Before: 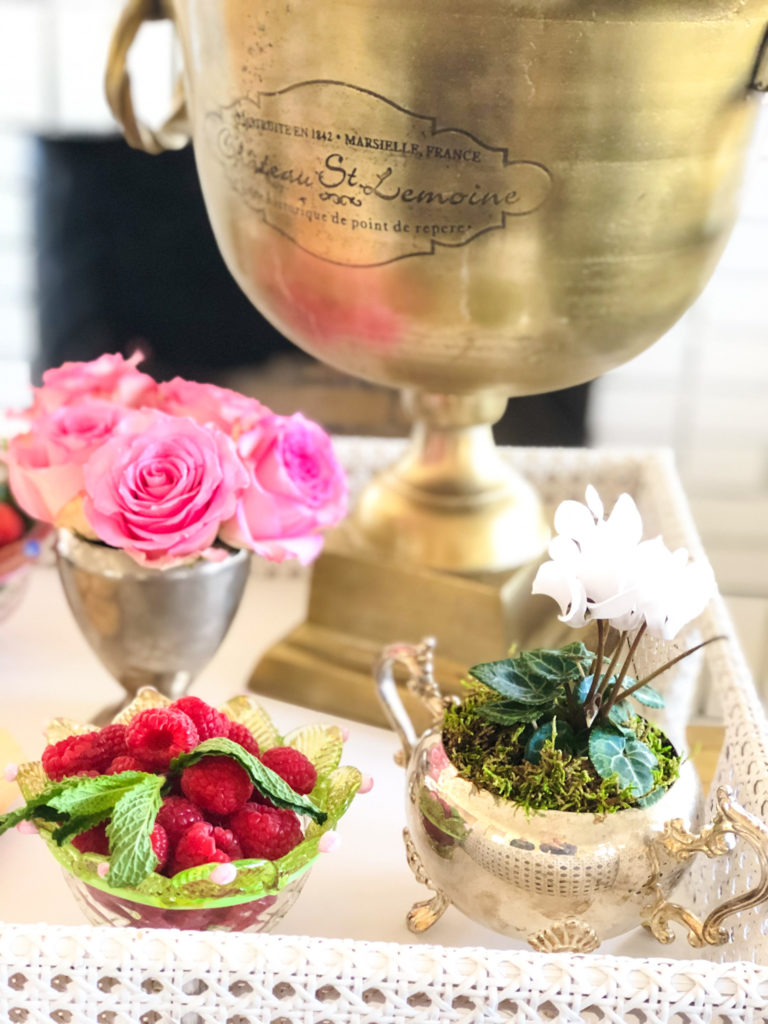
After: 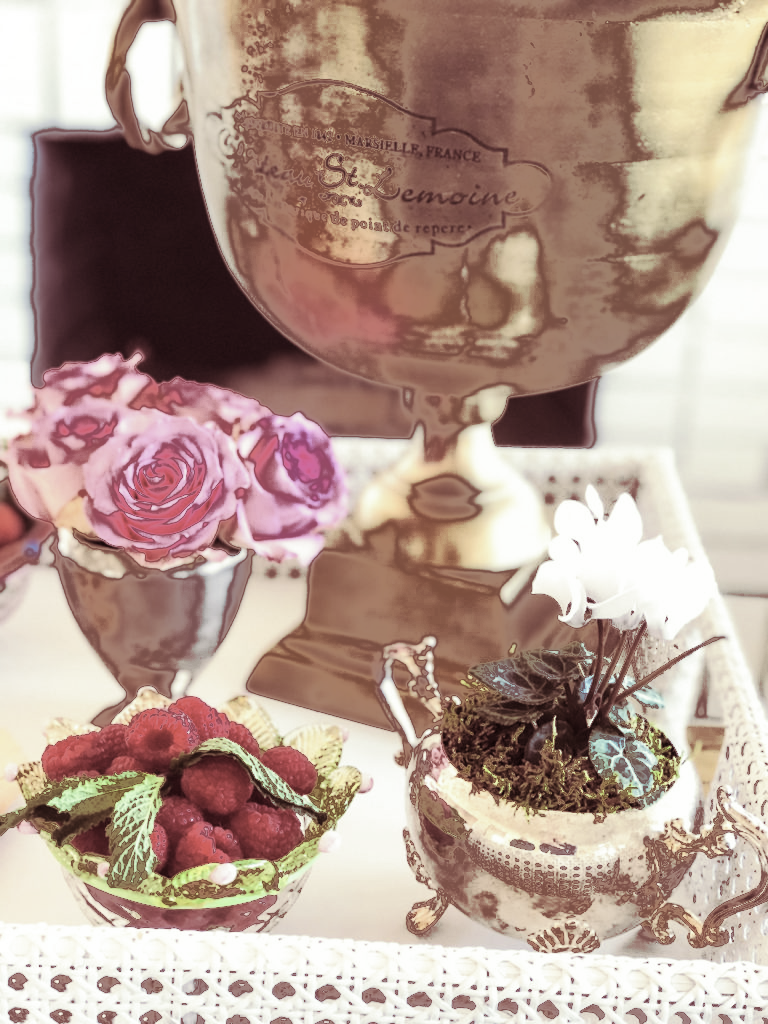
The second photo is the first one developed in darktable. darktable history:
fill light: exposure -0.73 EV, center 0.69, width 2.2
tone curve: curves: ch0 [(0, 0) (0.161, 0.144) (0.501, 0.497) (1, 1)], color space Lab, linked channels, preserve colors none
color correction: saturation 0.57
split-toning: on, module defaults
local contrast: mode bilateral grid, contrast 100, coarseness 100, detail 94%, midtone range 0.2
